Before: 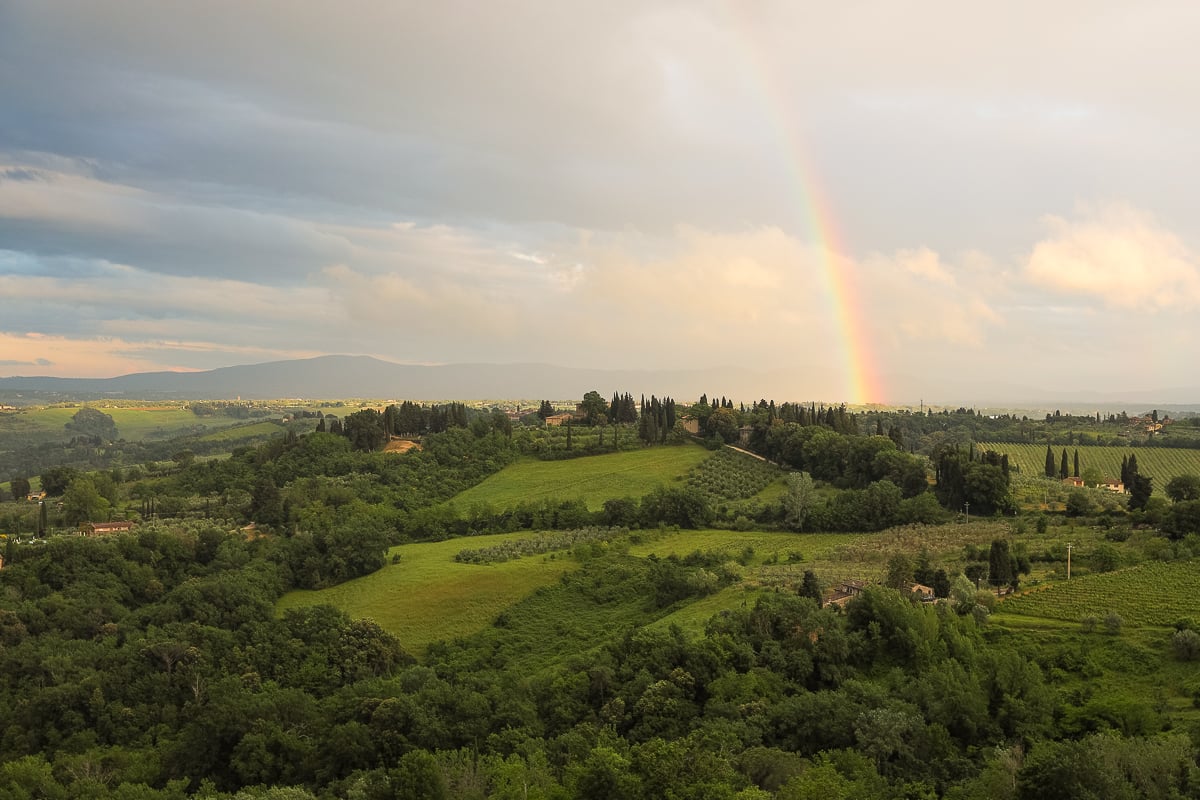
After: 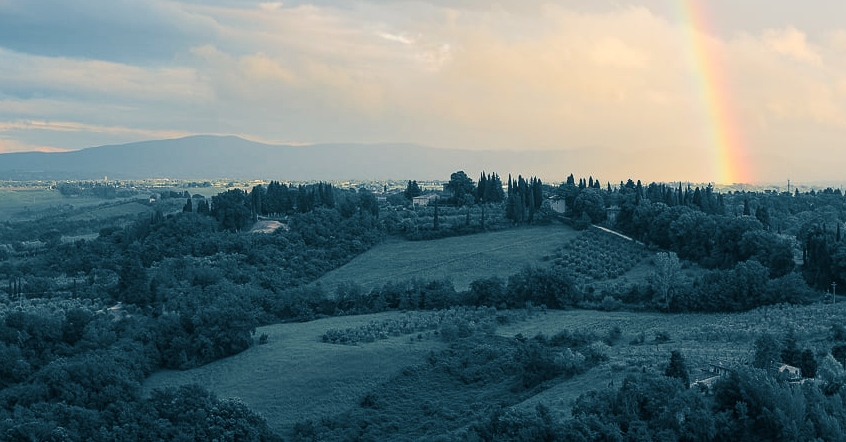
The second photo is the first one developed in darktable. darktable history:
crop: left 11.123%, top 27.61%, right 18.3%, bottom 17.034%
split-toning: shadows › hue 212.4°, balance -70
